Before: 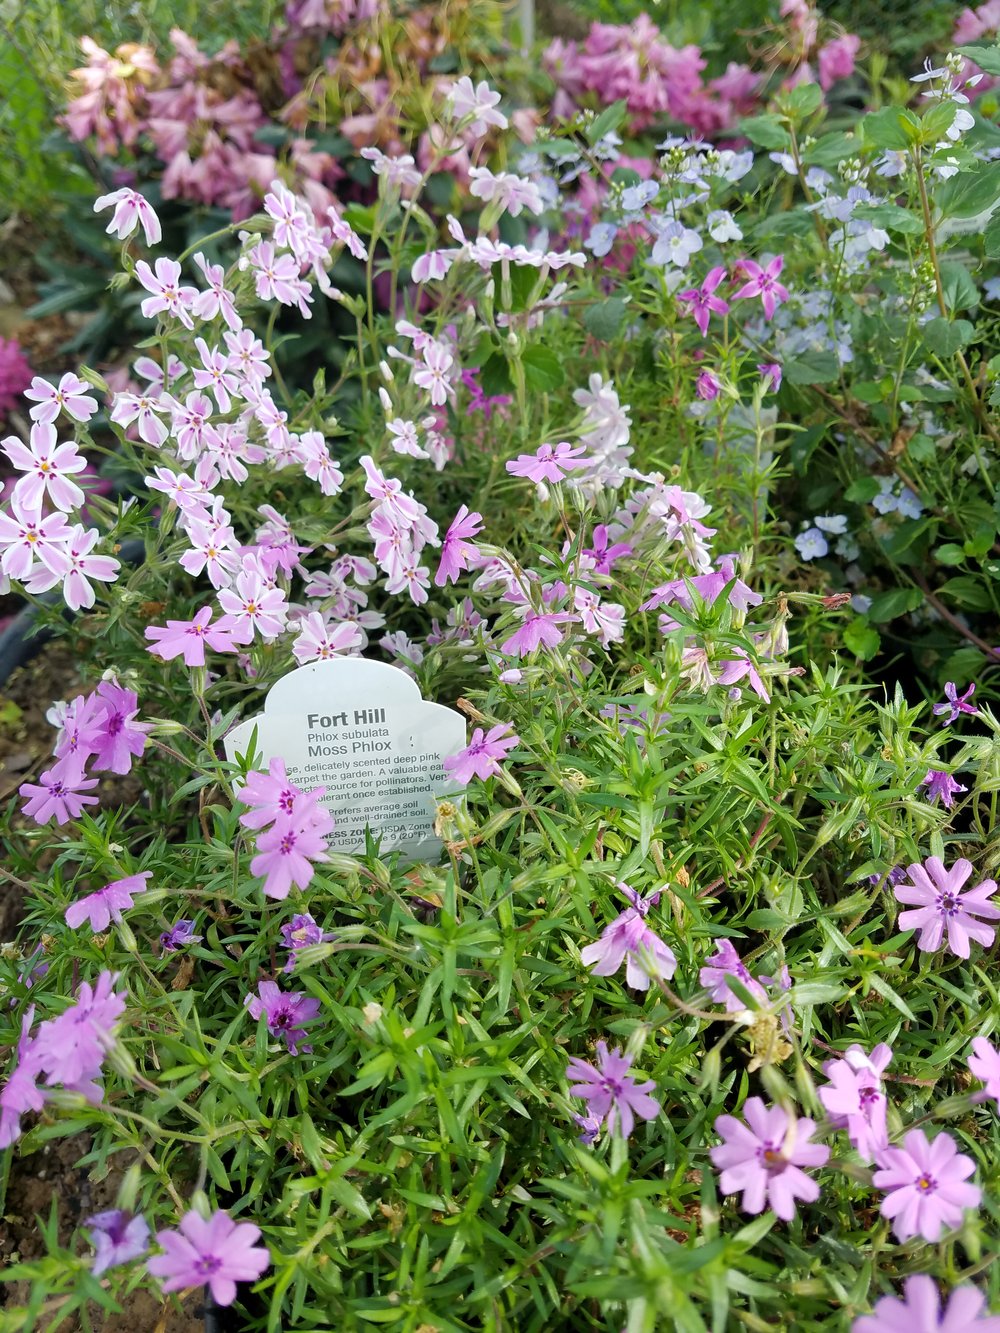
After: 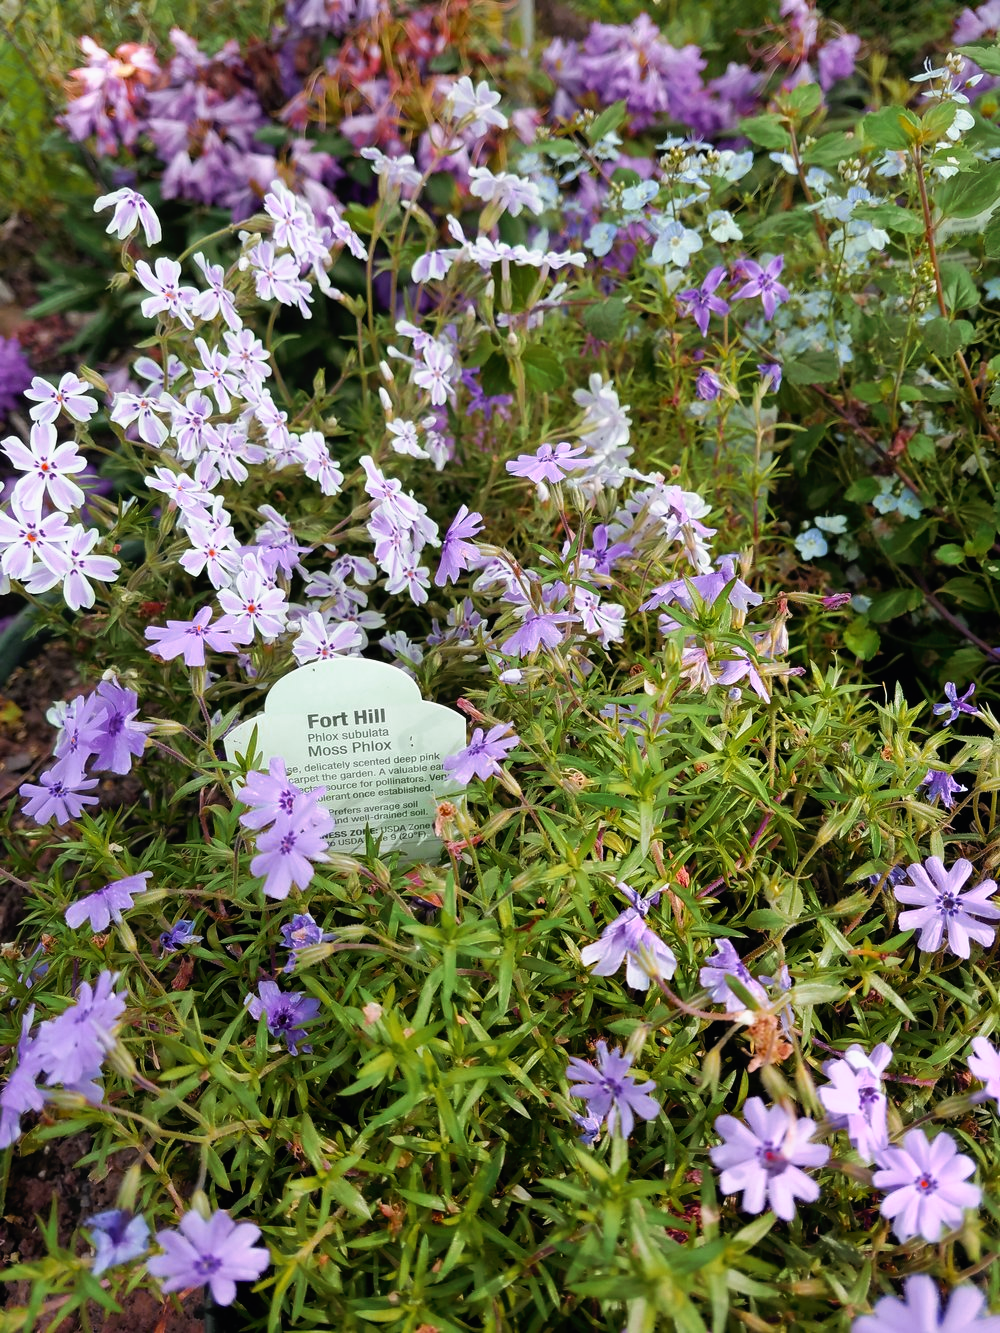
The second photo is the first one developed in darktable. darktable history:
tone curve: curves: ch0 [(0, 0) (0.003, 0.004) (0.011, 0.008) (0.025, 0.012) (0.044, 0.02) (0.069, 0.028) (0.1, 0.034) (0.136, 0.059) (0.177, 0.1) (0.224, 0.151) (0.277, 0.203) (0.335, 0.266) (0.399, 0.344) (0.468, 0.414) (0.543, 0.507) (0.623, 0.602) (0.709, 0.704) (0.801, 0.804) (0.898, 0.927) (1, 1)], preserve colors none
color look up table: target L [82.07, 95.25, 87.91, 89.23, 82.97, 58.2, 73.19, 73.35, 59.35, 50.12, 44.41, 25.02, 4.715, 200.07, 74.82, 77.35, 62.05, 56.16, 51.39, 57.09, 59.12, 54.81, 37.73, 23.94, 26.22, 15.75, 81.36, 66.98, 66.35, 64.74, 66.91, 63.77, 63.85, 56.72, 85.07, 48.74, 48.89, 35.8, 30.74, 45.69, 30.78, 15.9, 3.863, 84.66, 85.45, 79.08, 87.54, 68.04, 50.05], target a [10.16, -16.3, -30.71, -8.547, -65.33, 33.04, -59.33, -60.26, -14.67, -40.96, -37.35, -24.07, -7.349, 0, 18.31, 34.64, 57.96, 72.98, 66.31, 71.75, 78, 45.01, 9.316, 37.43, 42.13, 27.63, 11.49, 49.22, 4.953, -0.084, -5.458, 43.83, 24.52, 17.87, -38.14, 33.23, 62.23, 56.27, 39.03, -14.06, 30.18, 32.87, 17.24, -65.58, -16.85, -62.6, -45.99, -44.6, -38.36], target b [58.84, 50.57, 28.96, 75.58, 66.79, 56.29, 58.21, 59.91, 37.48, 42.84, 39.28, 24.83, 7.047, 0, 16.46, -16, 37.86, 60.66, 26.04, -55.34, -52.26, -30.15, -6.104, 33.59, -24.58, -15.97, -17.95, -39.31, -46.29, -1.182, -23.54, -49.72, -31.14, -18.3, -21, -69.25, -62.11, -92.11, -51.39, -26.46, -33.02, -54.81, -28.51, 67.67, 10.85, 56.89, -2.639, 15.54, 25.65], num patches 49
